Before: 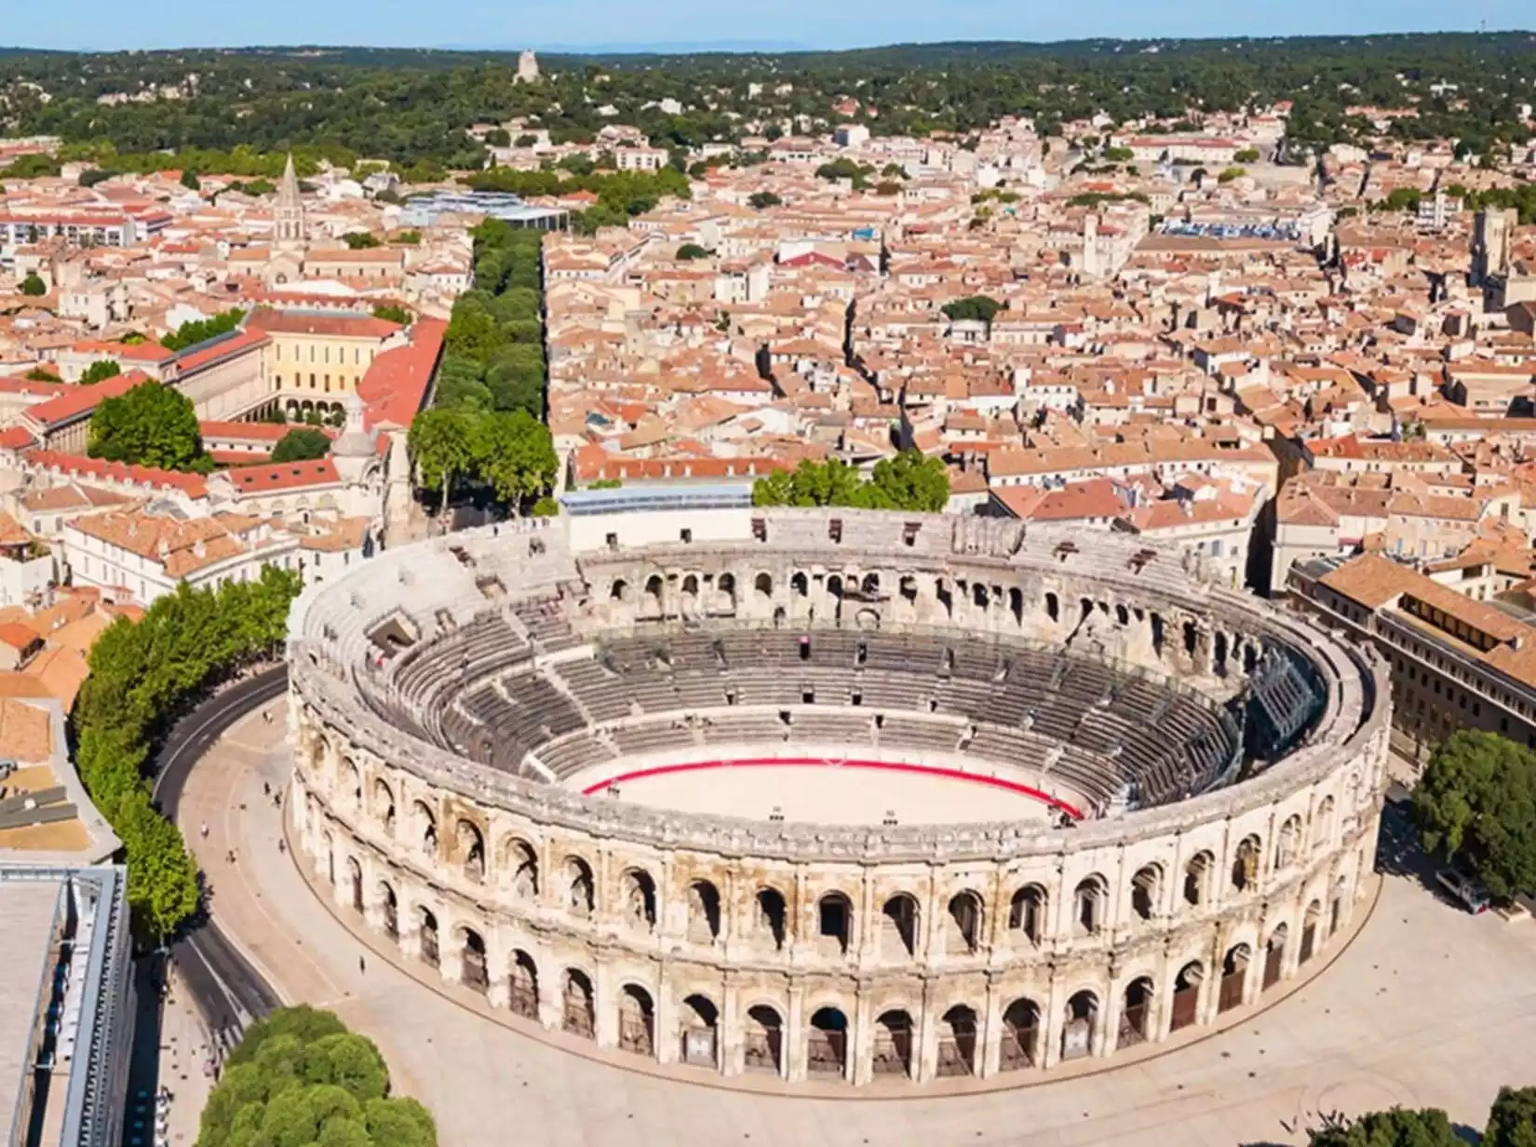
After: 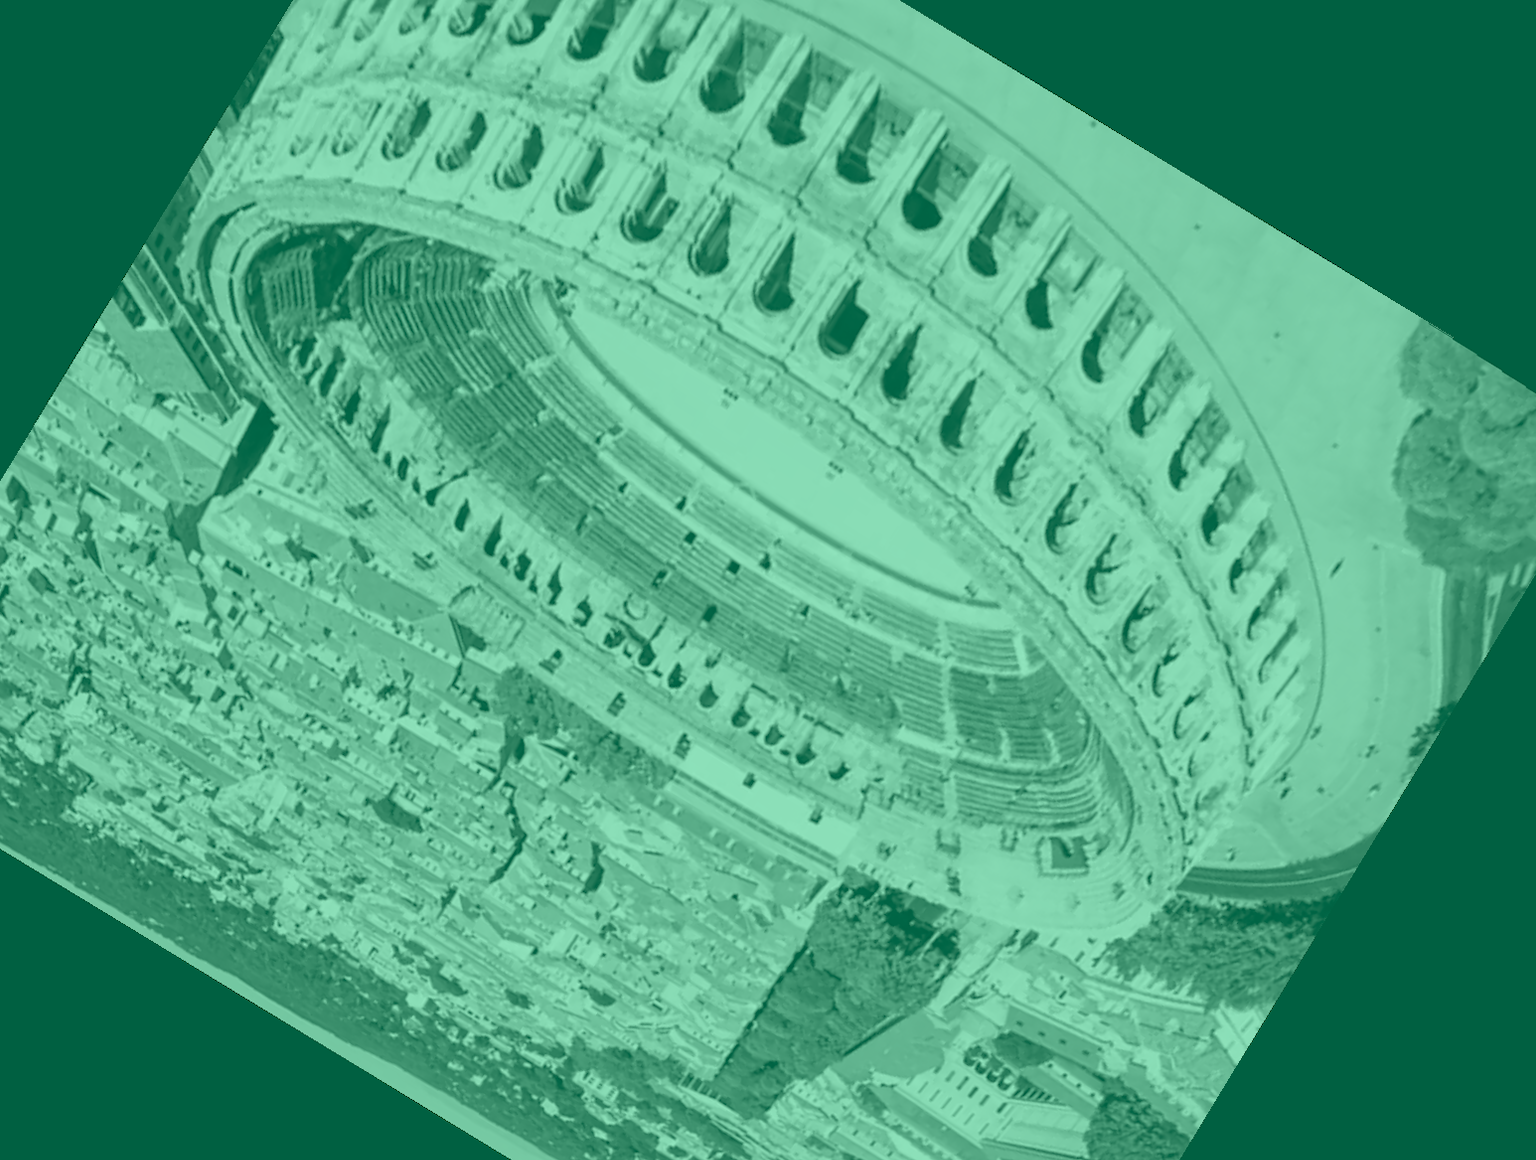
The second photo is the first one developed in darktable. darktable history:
rotate and perspective: rotation 0.72°, lens shift (vertical) -0.352, lens shift (horizontal) -0.051, crop left 0.152, crop right 0.859, crop top 0.019, crop bottom 0.964
colorize: hue 147.6°, saturation 65%, lightness 21.64%
exposure: exposure -0.041 EV, compensate highlight preservation false
crop and rotate: angle 148.68°, left 9.111%, top 15.603%, right 4.588%, bottom 17.041%
